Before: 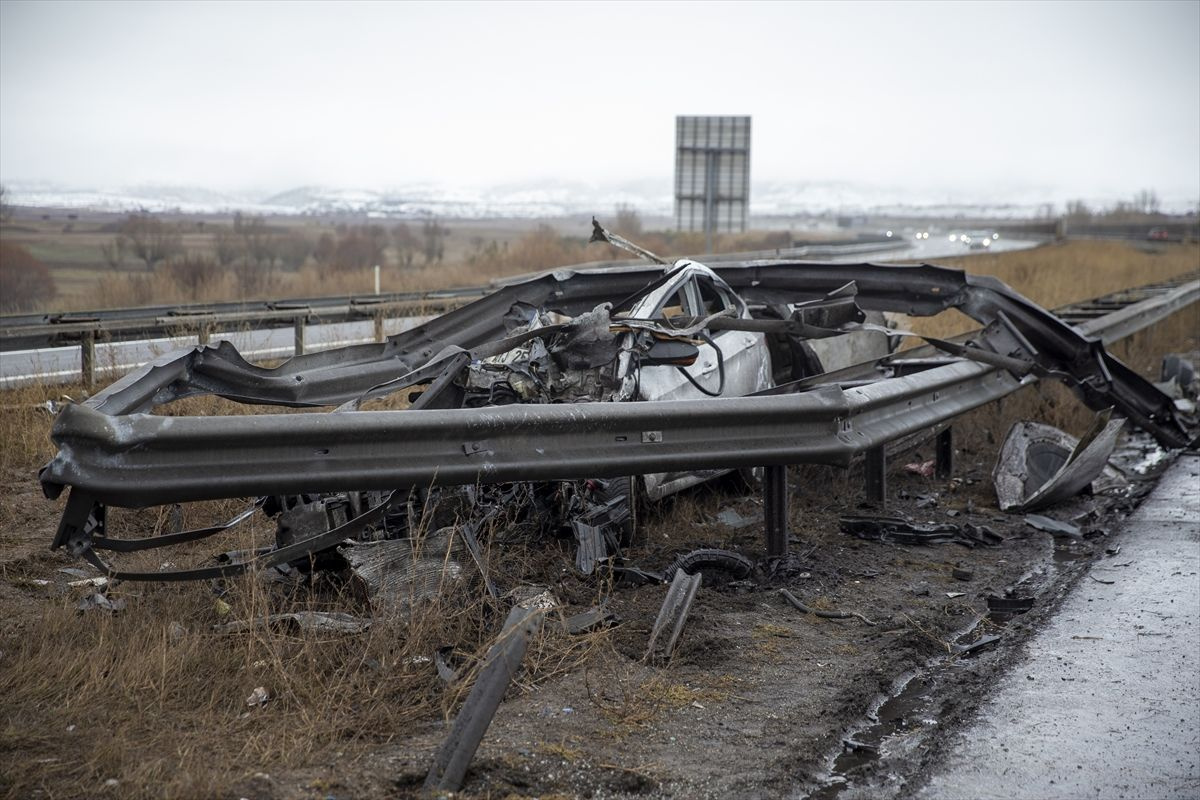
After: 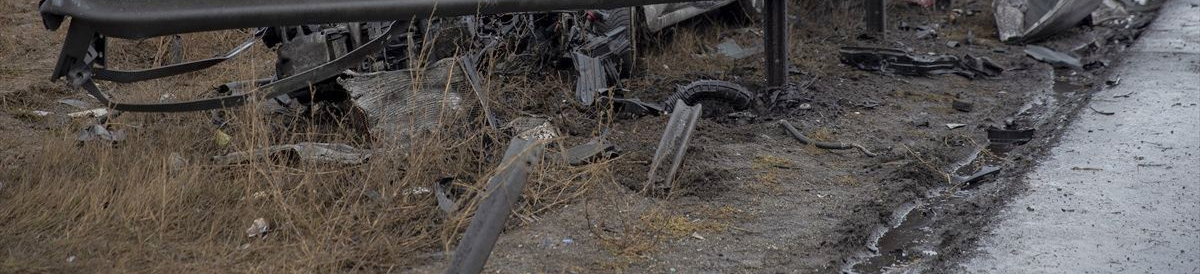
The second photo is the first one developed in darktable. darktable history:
crop and rotate: top 58.746%, bottom 6.879%
shadows and highlights: on, module defaults
